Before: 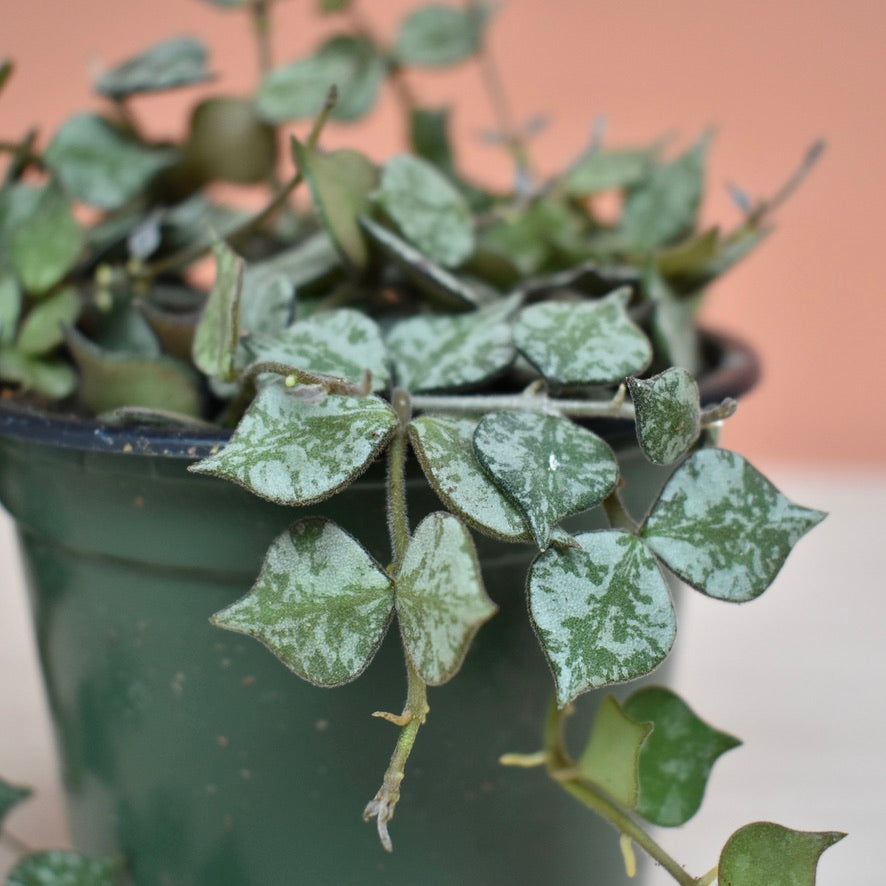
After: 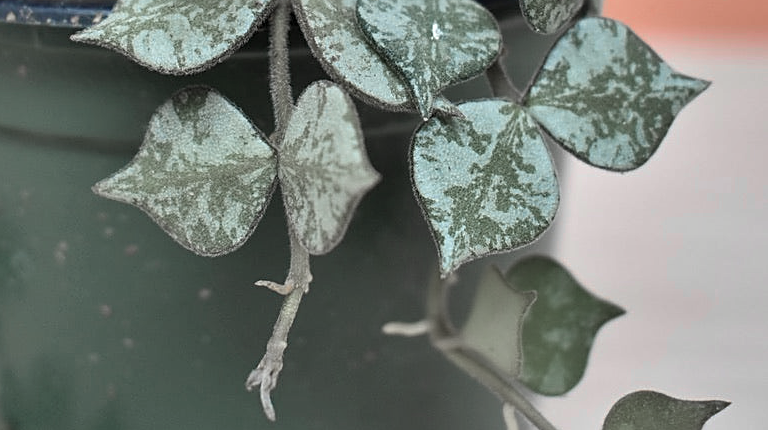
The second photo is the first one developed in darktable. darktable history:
crop and rotate: left 13.303%, top 48.653%, bottom 2.804%
color zones: curves: ch1 [(0, 0.708) (0.088, 0.648) (0.245, 0.187) (0.429, 0.326) (0.571, 0.498) (0.714, 0.5) (0.857, 0.5) (1, 0.708)], mix 23.98%
sharpen: on, module defaults
shadows and highlights: low approximation 0.01, soften with gaussian
